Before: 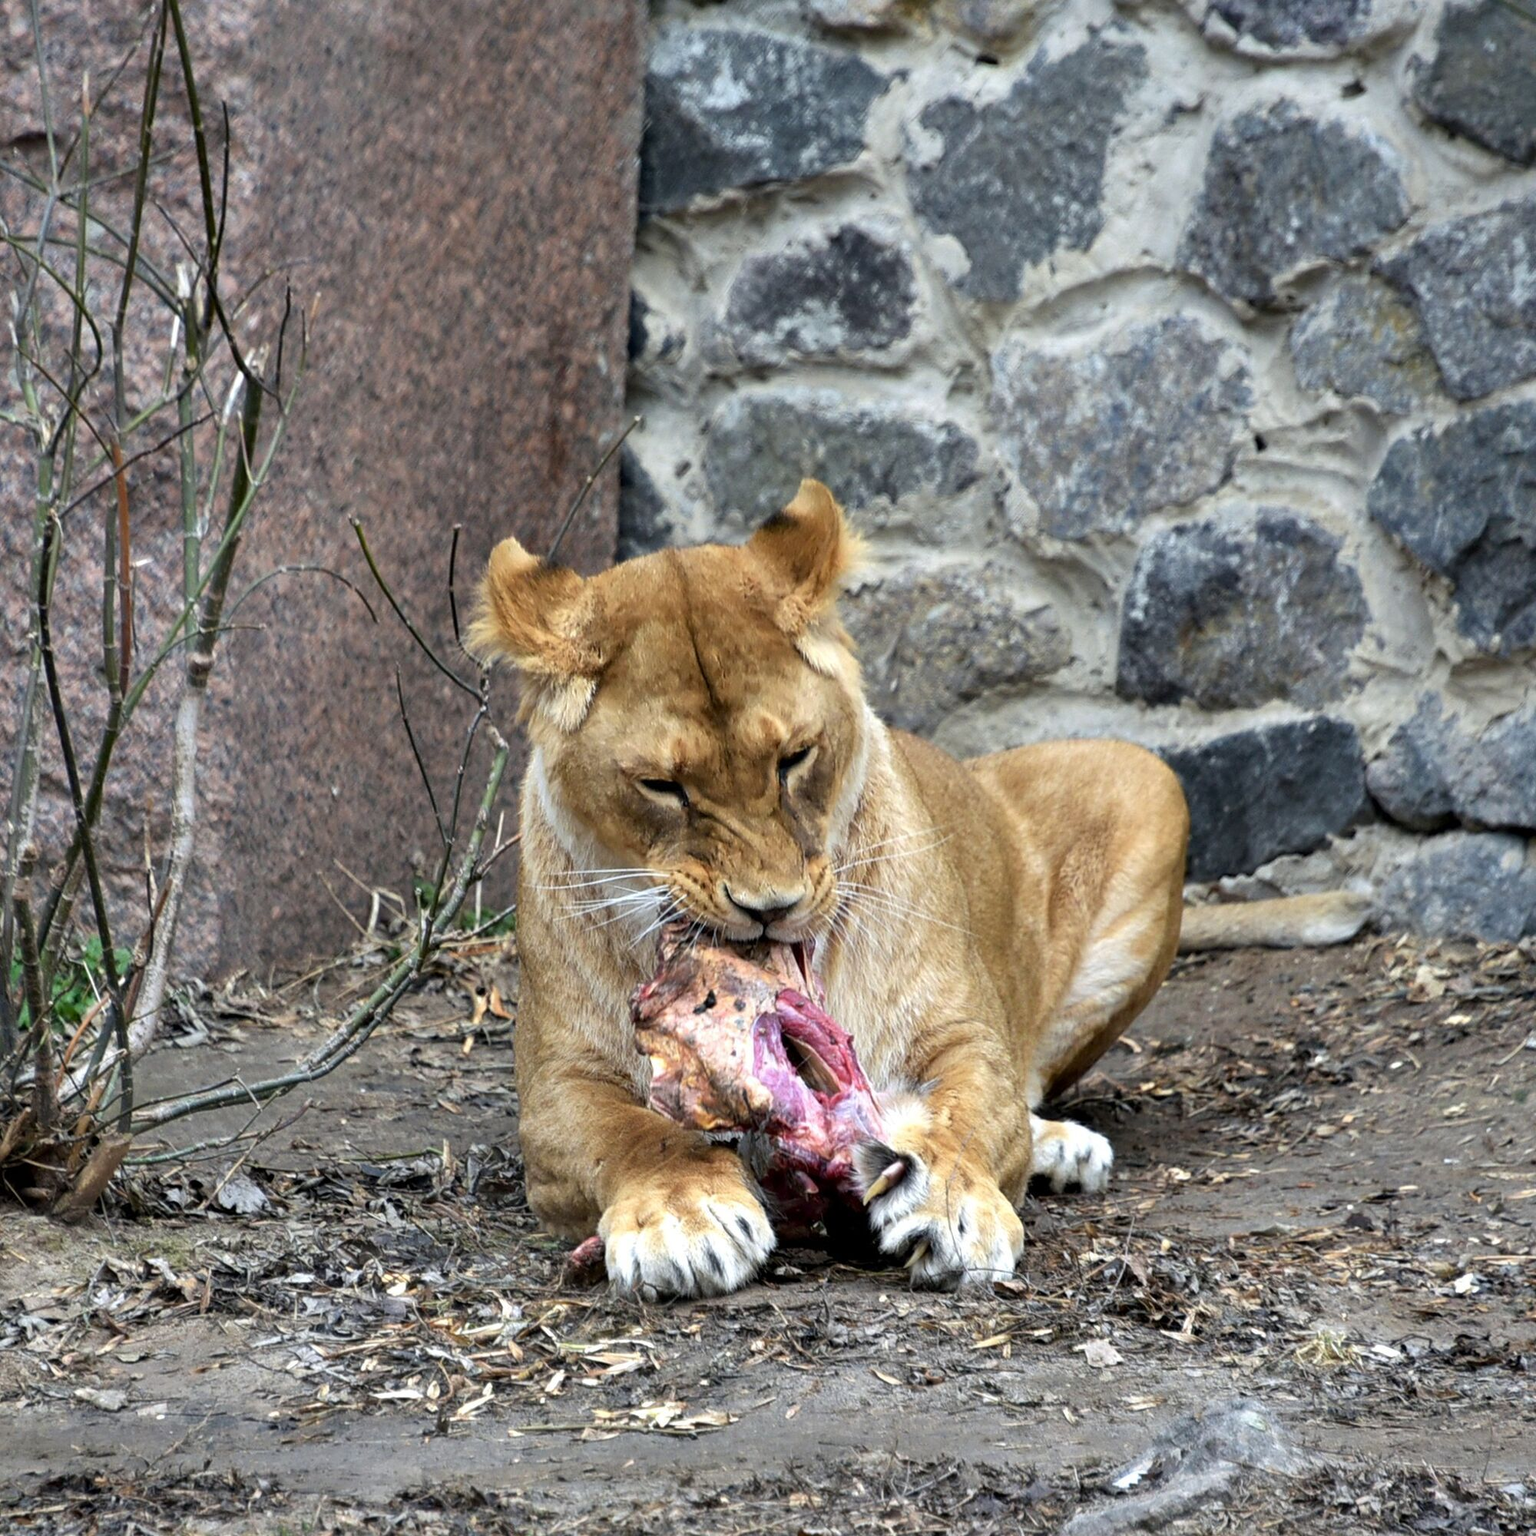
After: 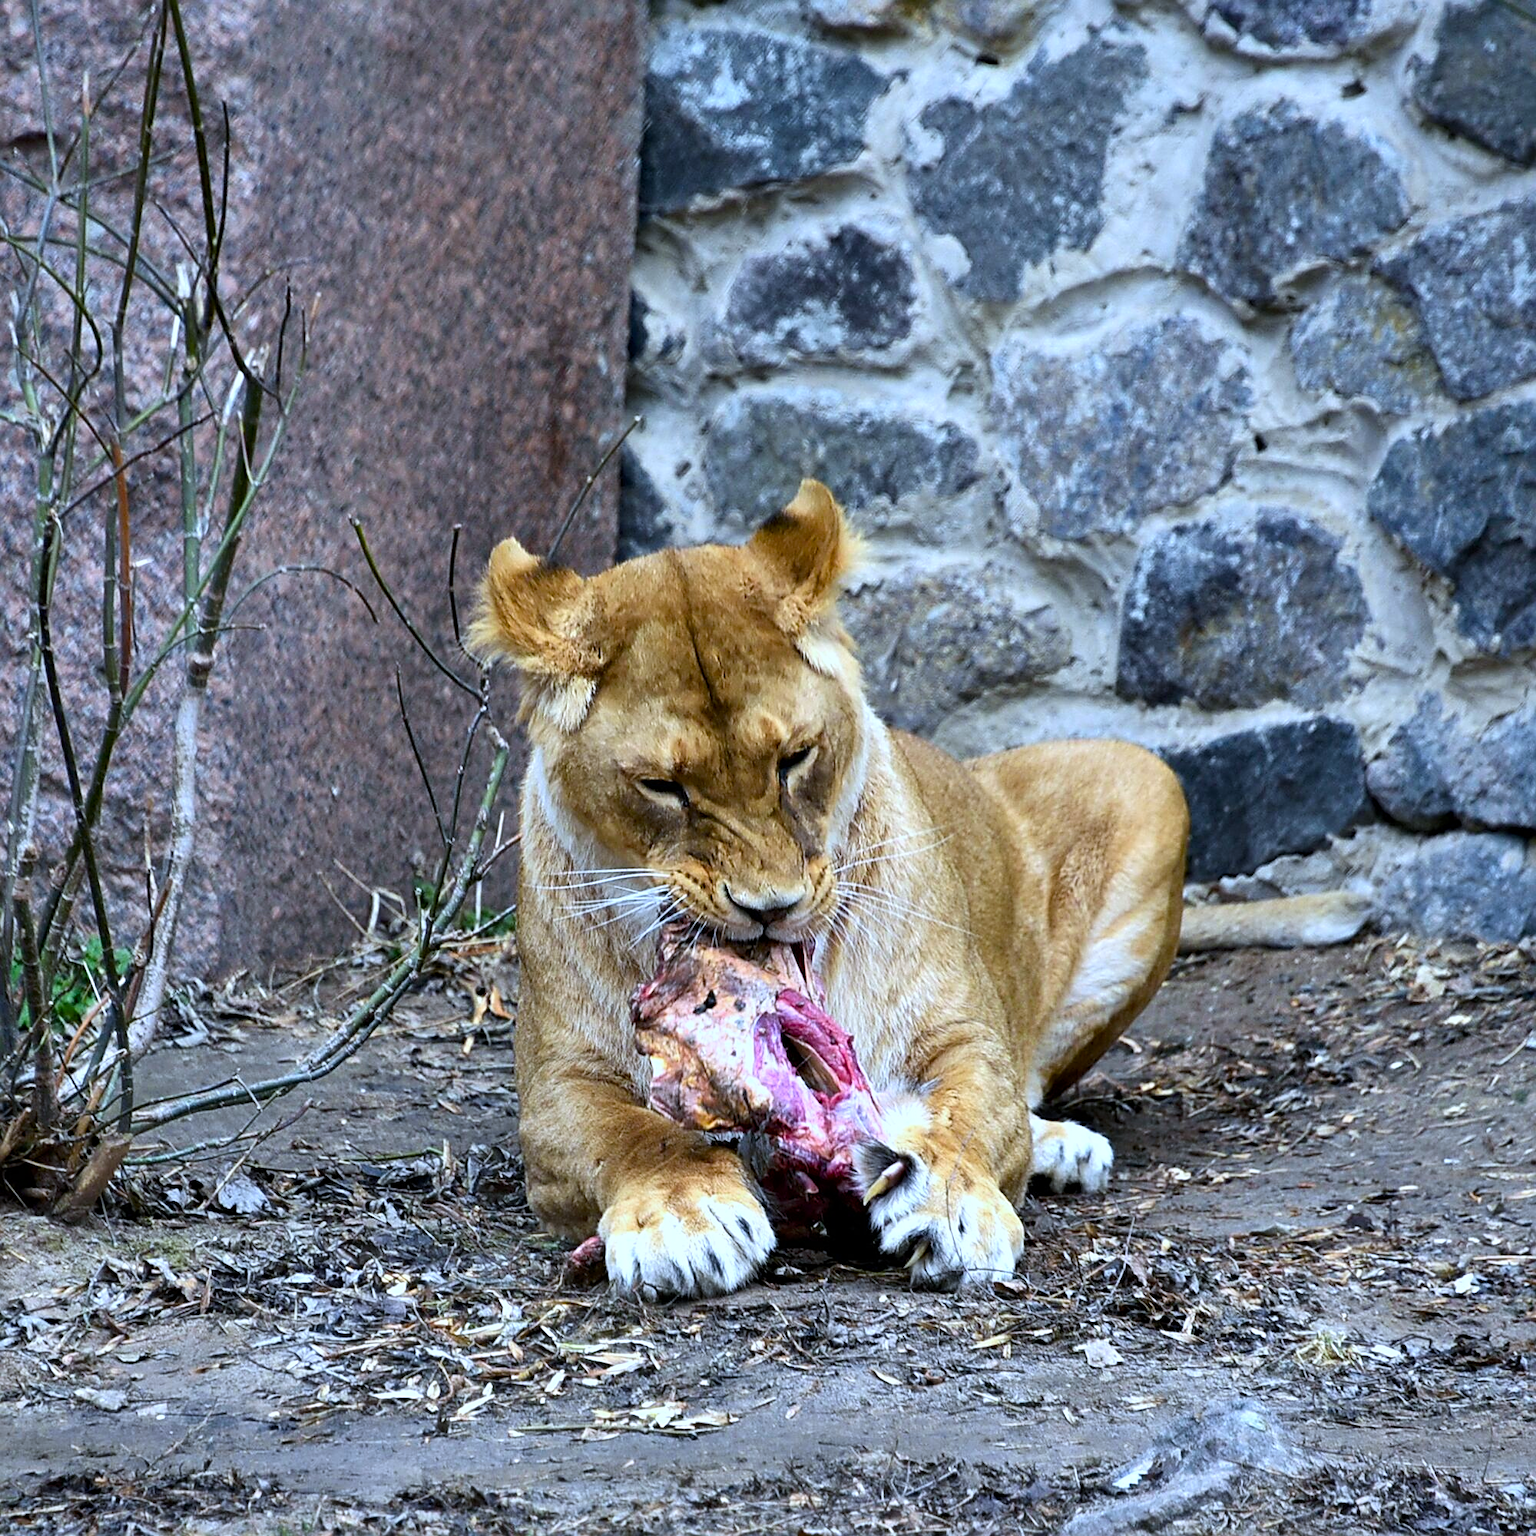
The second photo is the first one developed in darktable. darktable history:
white balance: red 0.926, green 1.003, blue 1.133
color balance rgb: perceptual saturation grading › global saturation 30%, global vibrance 10%
contrast brightness saturation: contrast 0.14
sharpen: on, module defaults
